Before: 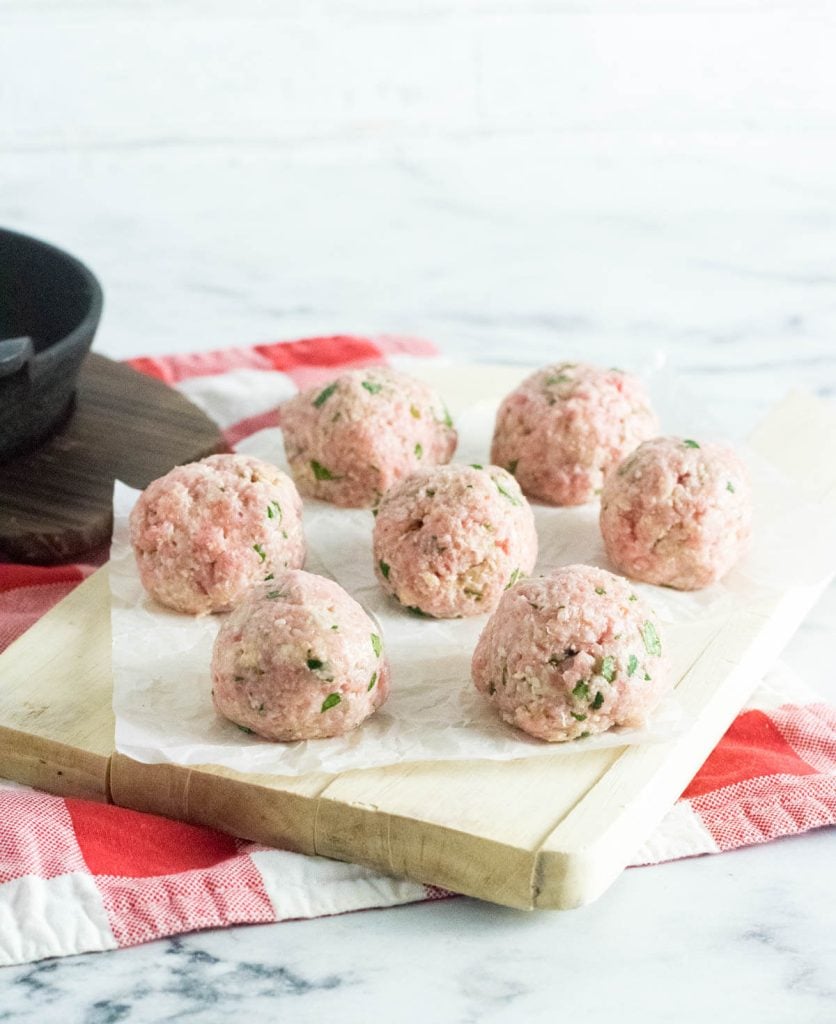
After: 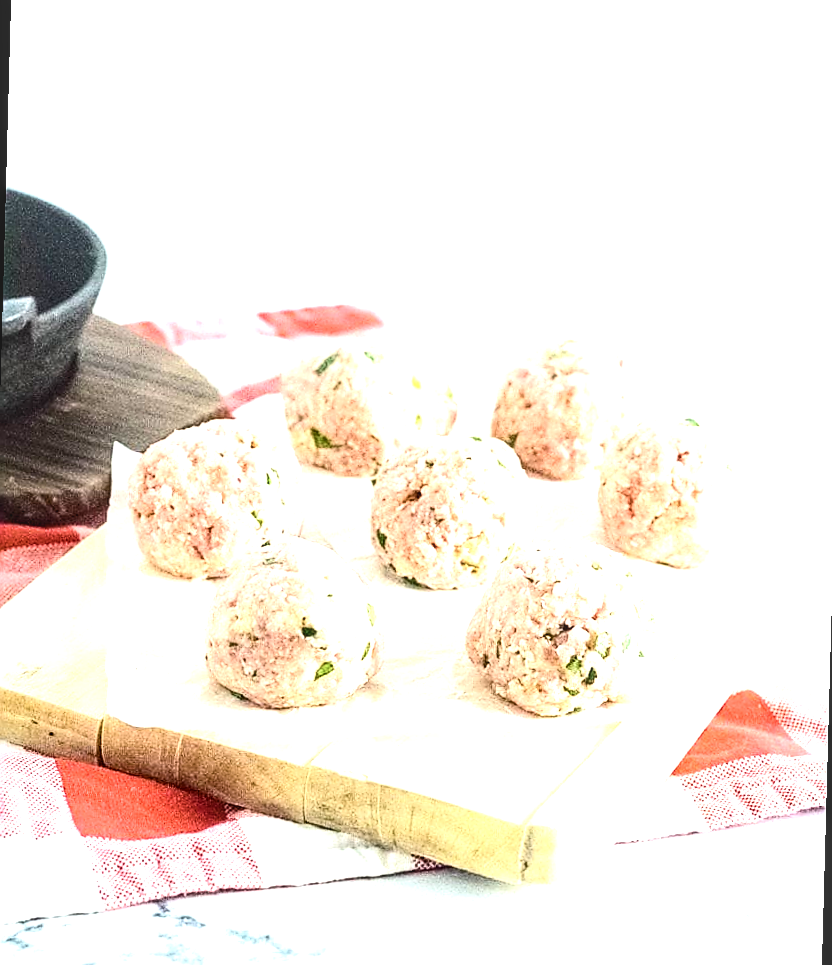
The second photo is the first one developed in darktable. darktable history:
rotate and perspective: rotation 1.57°, crop left 0.018, crop right 0.982, crop top 0.039, crop bottom 0.961
local contrast: on, module defaults
sharpen: radius 1.4, amount 1.25, threshold 0.7
contrast brightness saturation: contrast 0.25, saturation -0.31
exposure: black level correction 0, exposure 1.173 EV, compensate exposure bias true, compensate highlight preservation false
color balance rgb: perceptual saturation grading › global saturation 36%, perceptual brilliance grading › global brilliance 10%, global vibrance 20%
